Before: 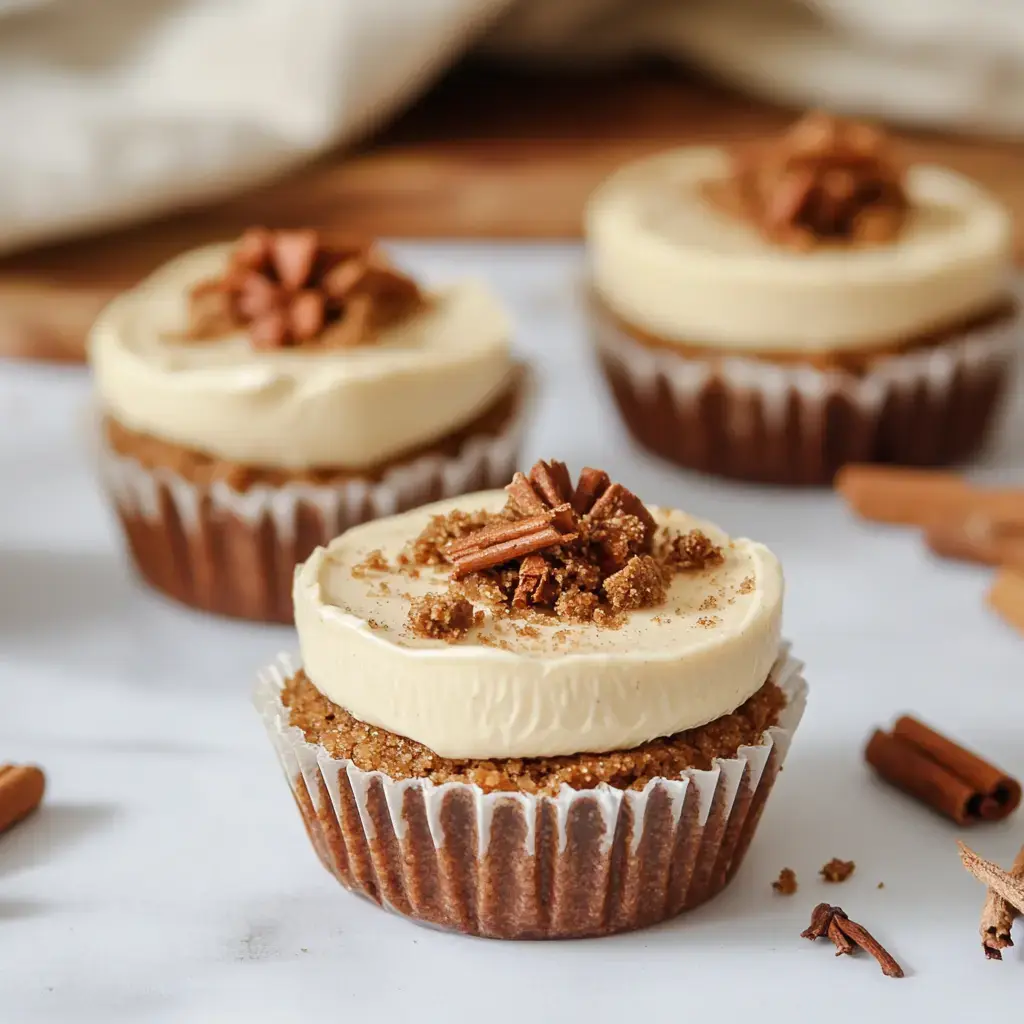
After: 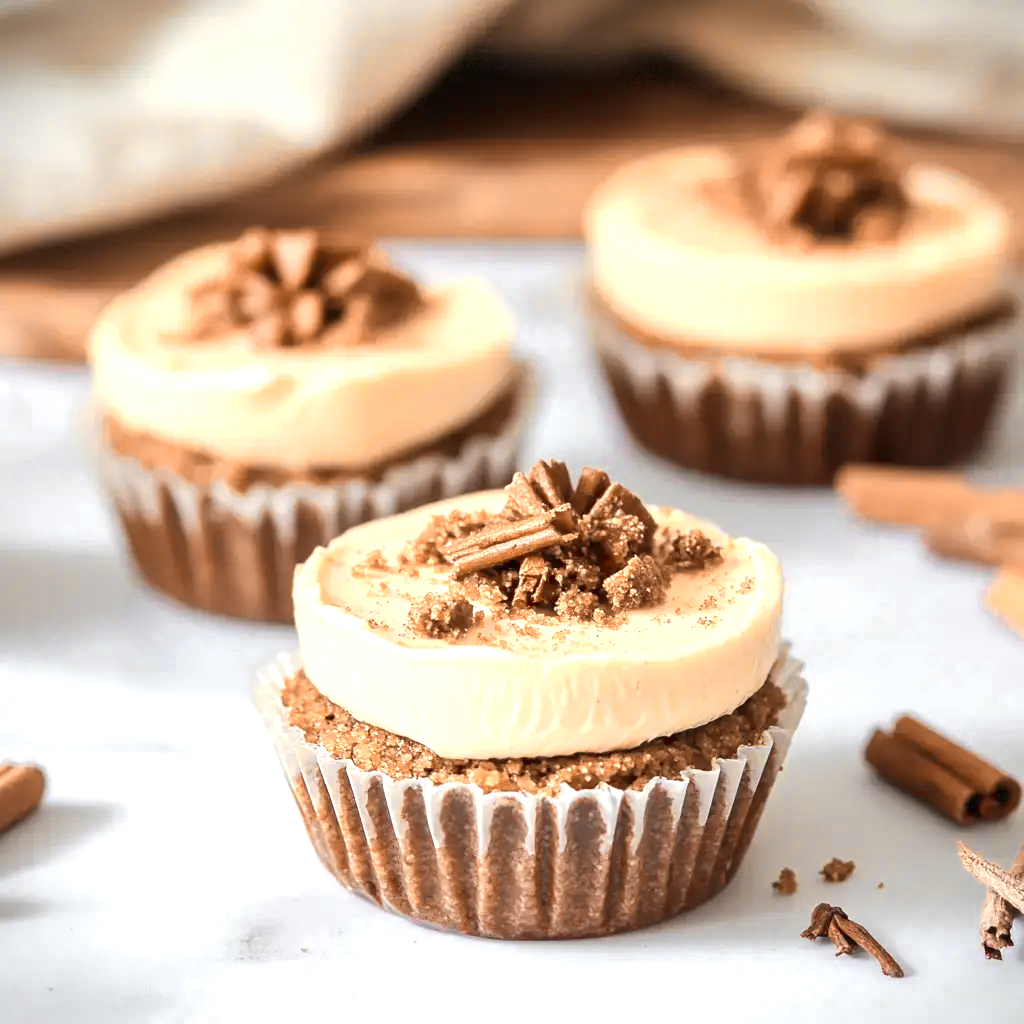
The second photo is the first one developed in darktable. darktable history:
exposure: black level correction 0, exposure 0.5 EV, compensate highlight preservation false
vignetting: fall-off start 97.28%, fall-off radius 79%, brightness -0.462, saturation -0.3, width/height ratio 1.114, dithering 8-bit output, unbound false
color zones: curves: ch0 [(0.009, 0.528) (0.136, 0.6) (0.255, 0.586) (0.39, 0.528) (0.522, 0.584) (0.686, 0.736) (0.849, 0.561)]; ch1 [(0.045, 0.781) (0.14, 0.416) (0.257, 0.695) (0.442, 0.032) (0.738, 0.338) (0.818, 0.632) (0.891, 0.741) (1, 0.704)]; ch2 [(0, 0.667) (0.141, 0.52) (0.26, 0.37) (0.474, 0.432) (0.743, 0.286)]
